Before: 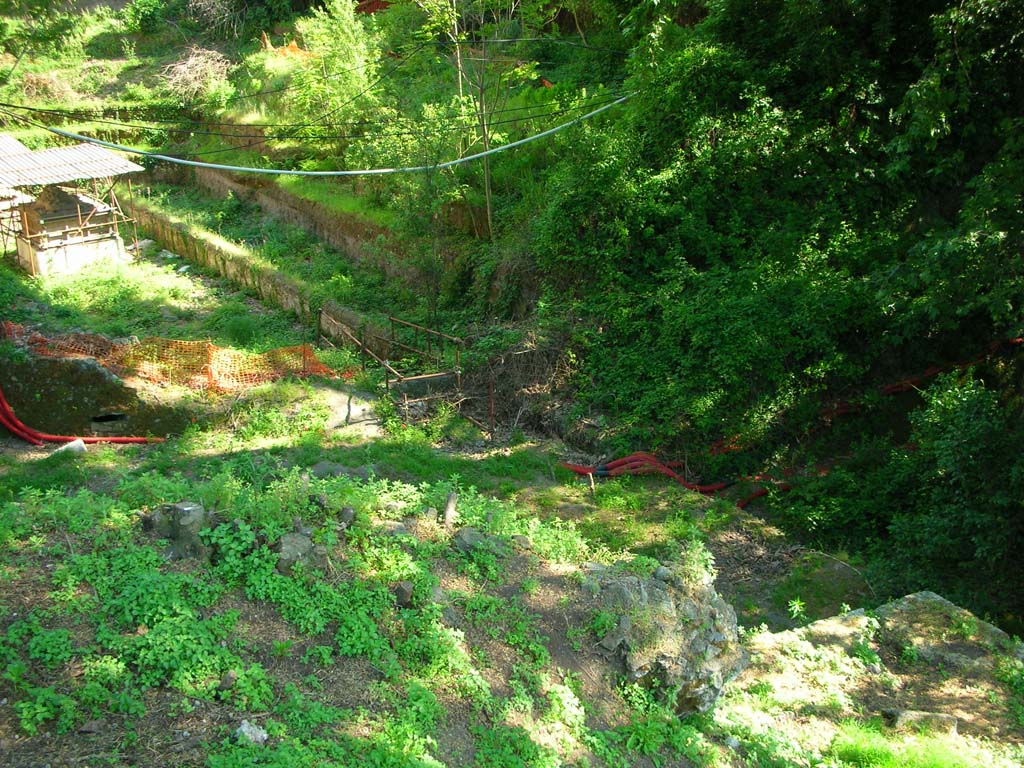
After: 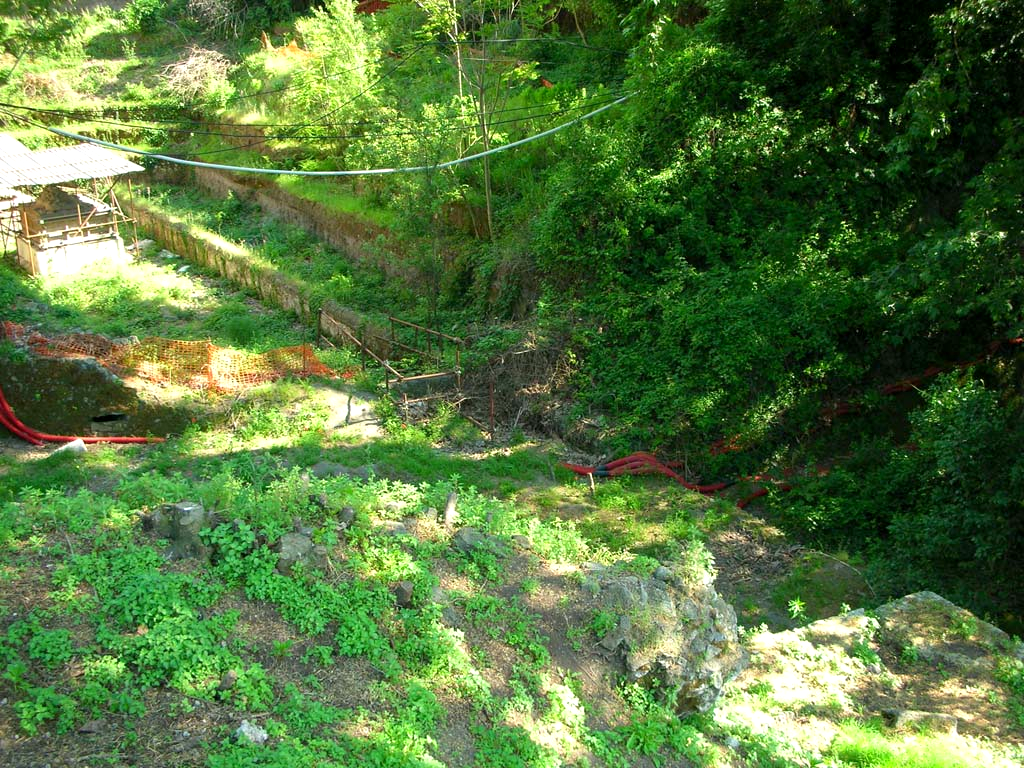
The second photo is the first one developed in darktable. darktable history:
exposure: black level correction 0.001, exposure 0.298 EV, compensate exposure bias true, compensate highlight preservation false
